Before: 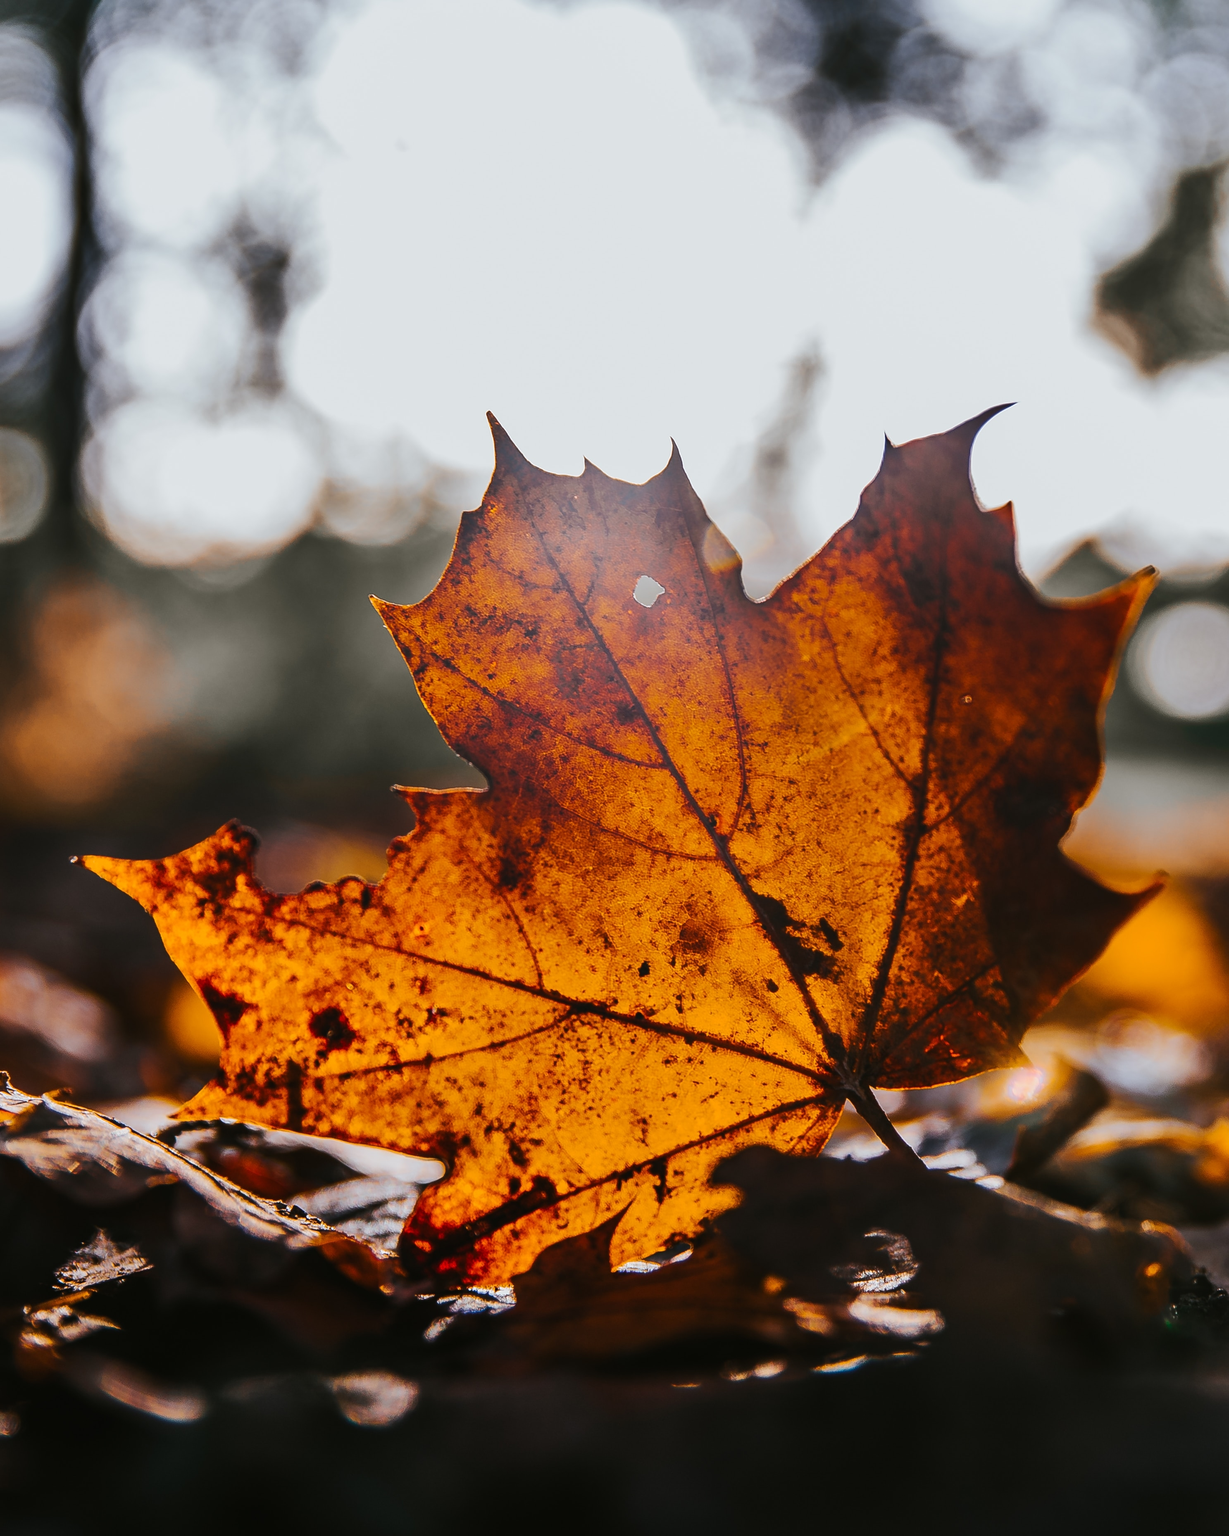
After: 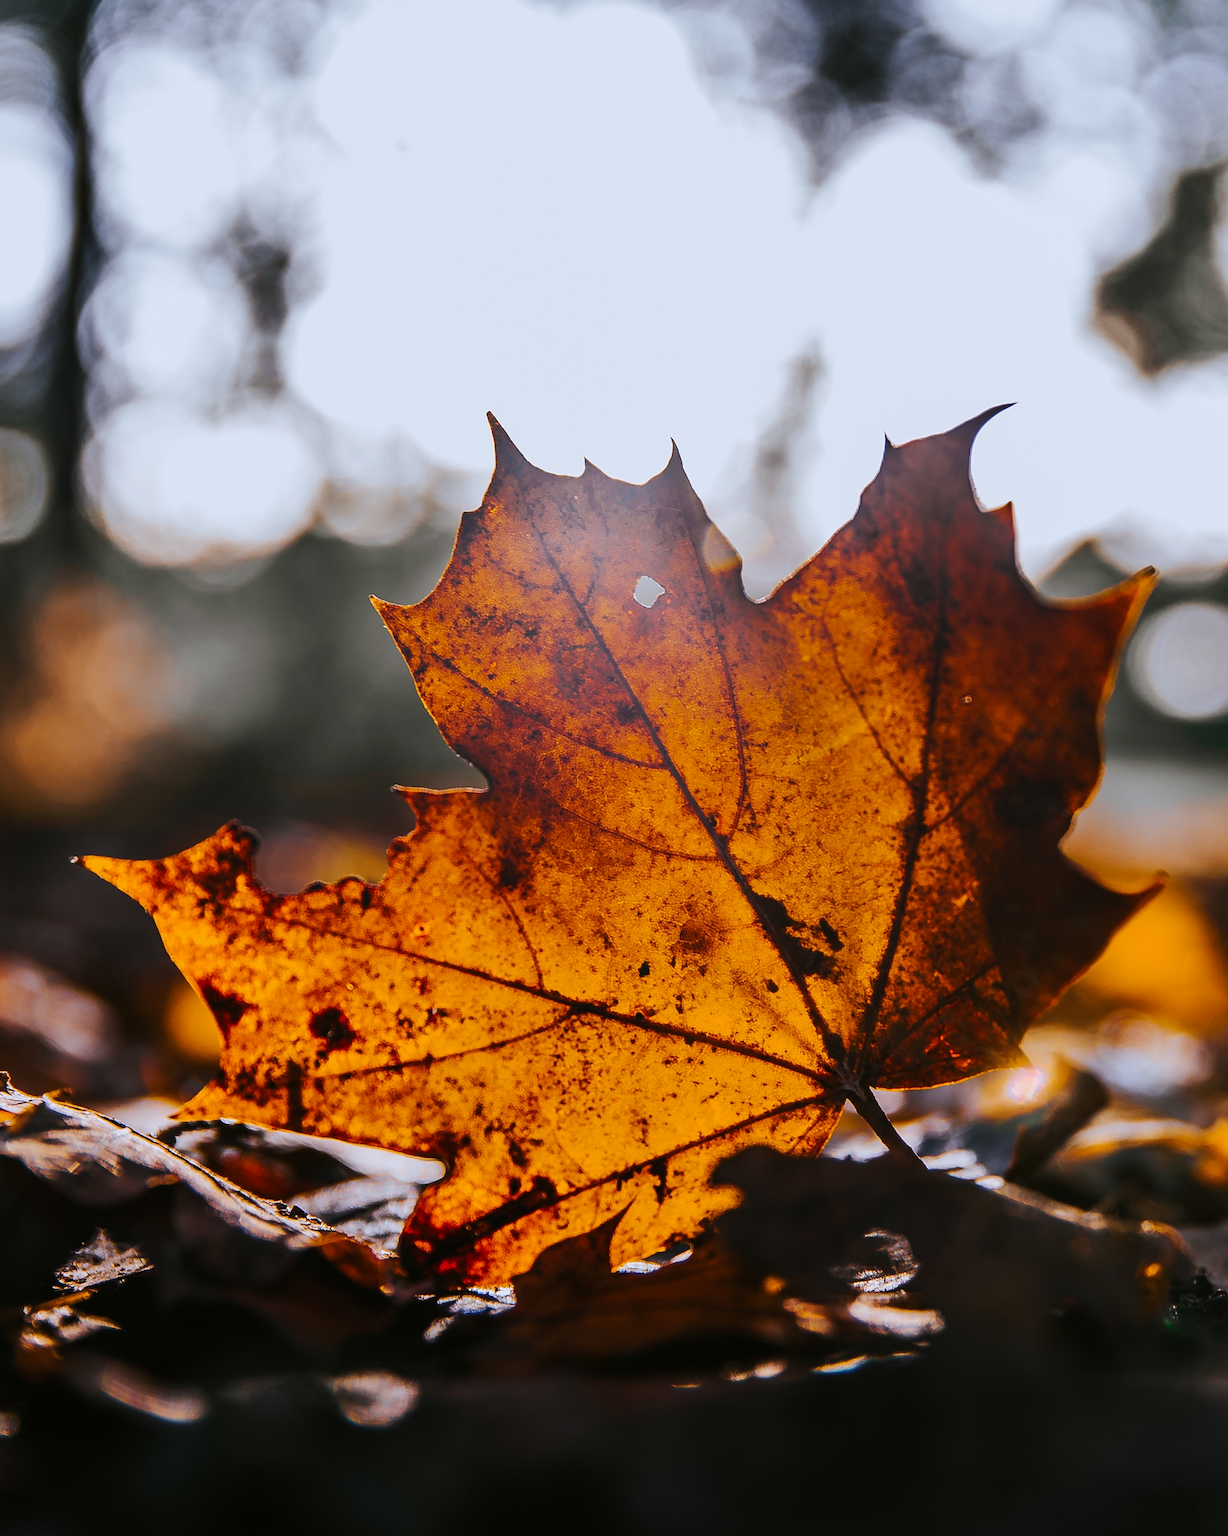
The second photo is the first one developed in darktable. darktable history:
white balance: red 0.984, blue 1.059
exposure: black level correction 0.001, compensate highlight preservation false
